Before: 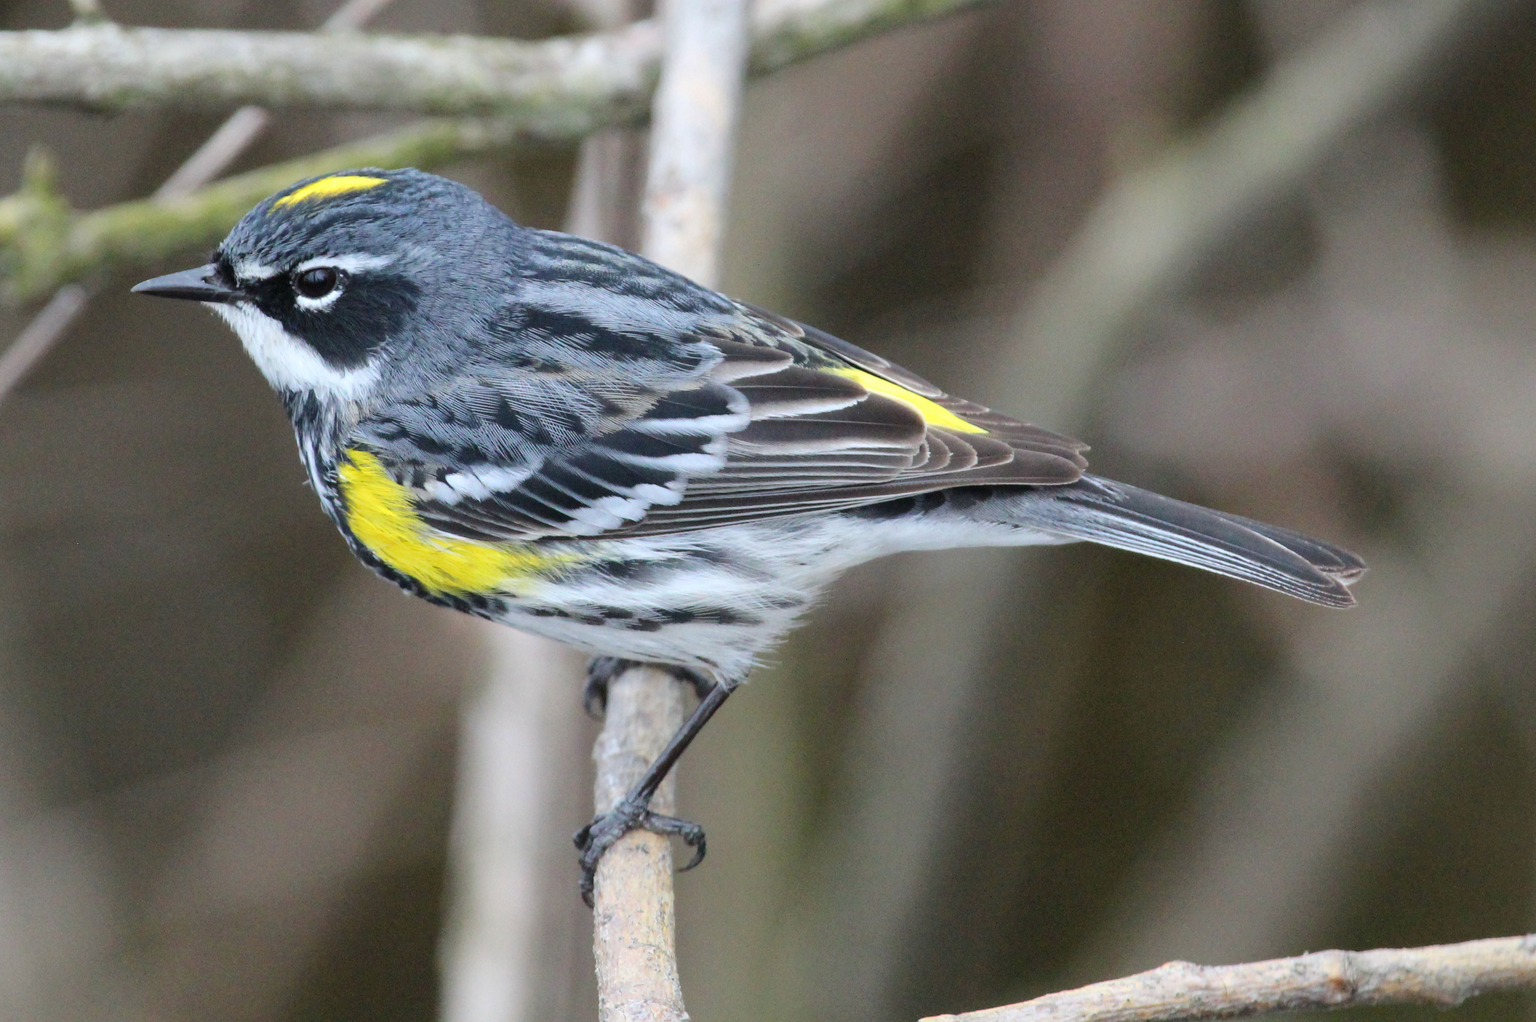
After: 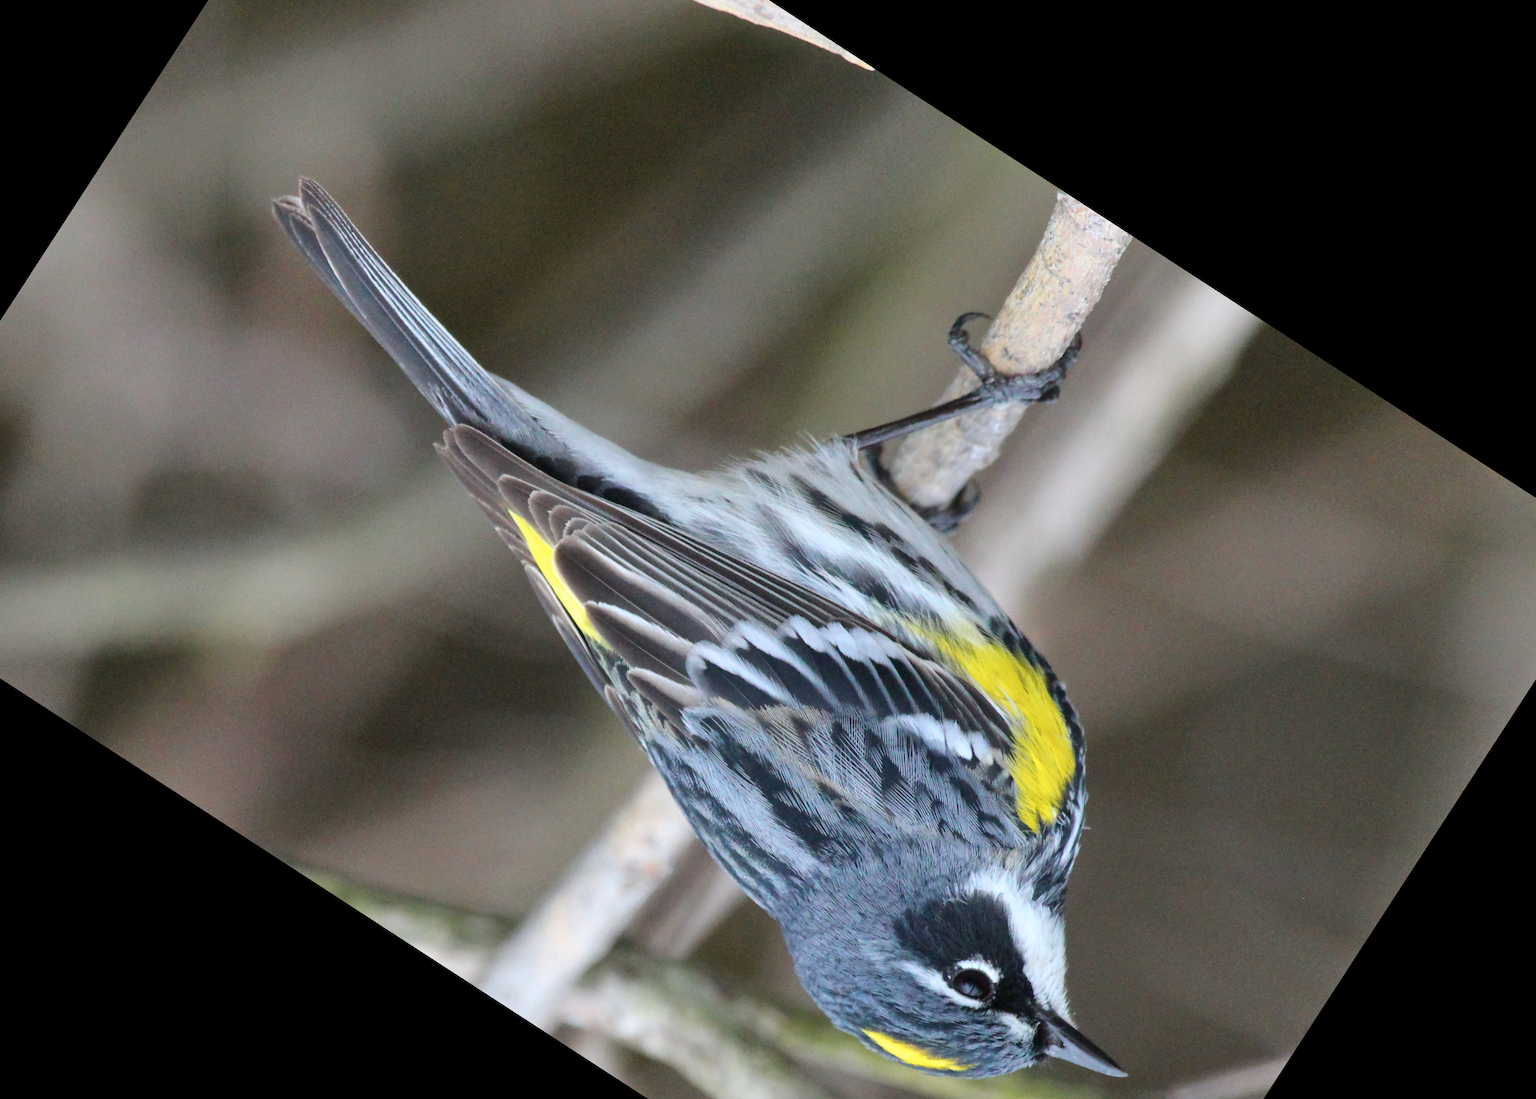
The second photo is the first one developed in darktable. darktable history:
crop and rotate: angle 147.01°, left 9.163%, top 15.643%, right 4.588%, bottom 17.081%
color balance rgb: linear chroma grading › global chroma 8.419%, perceptual saturation grading › global saturation 17.503%
shadows and highlights: shadows 25.28, highlights -47.93, highlights color adjustment 55.61%, soften with gaussian
color zones: curves: ch0 [(0, 0.5) (0.143, 0.5) (0.286, 0.5) (0.429, 0.504) (0.571, 0.5) (0.714, 0.509) (0.857, 0.5) (1, 0.5)]; ch1 [(0, 0.425) (0.143, 0.425) (0.286, 0.375) (0.429, 0.405) (0.571, 0.5) (0.714, 0.47) (0.857, 0.425) (1, 0.435)]; ch2 [(0, 0.5) (0.143, 0.5) (0.286, 0.5) (0.429, 0.517) (0.571, 0.5) (0.714, 0.51) (0.857, 0.5) (1, 0.5)]
